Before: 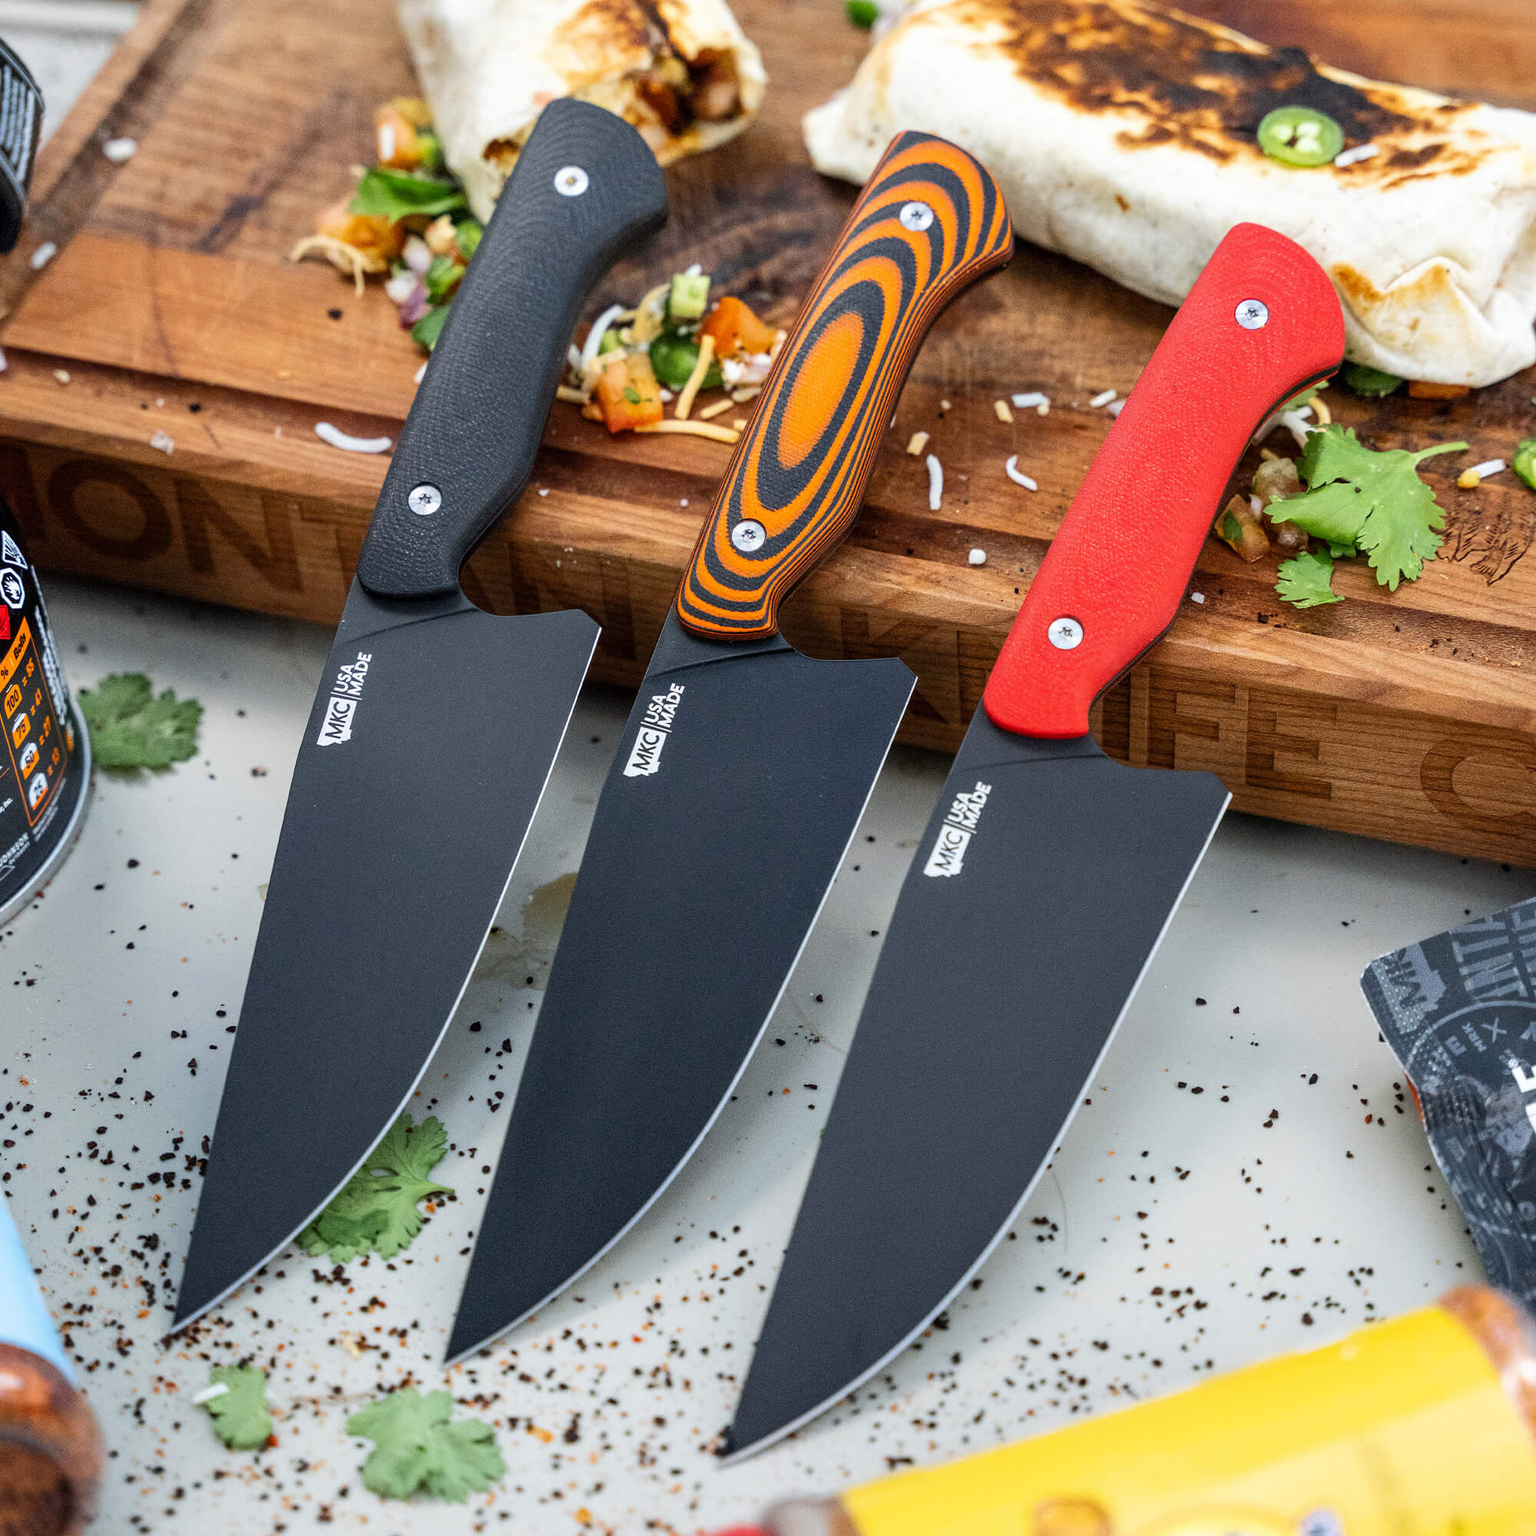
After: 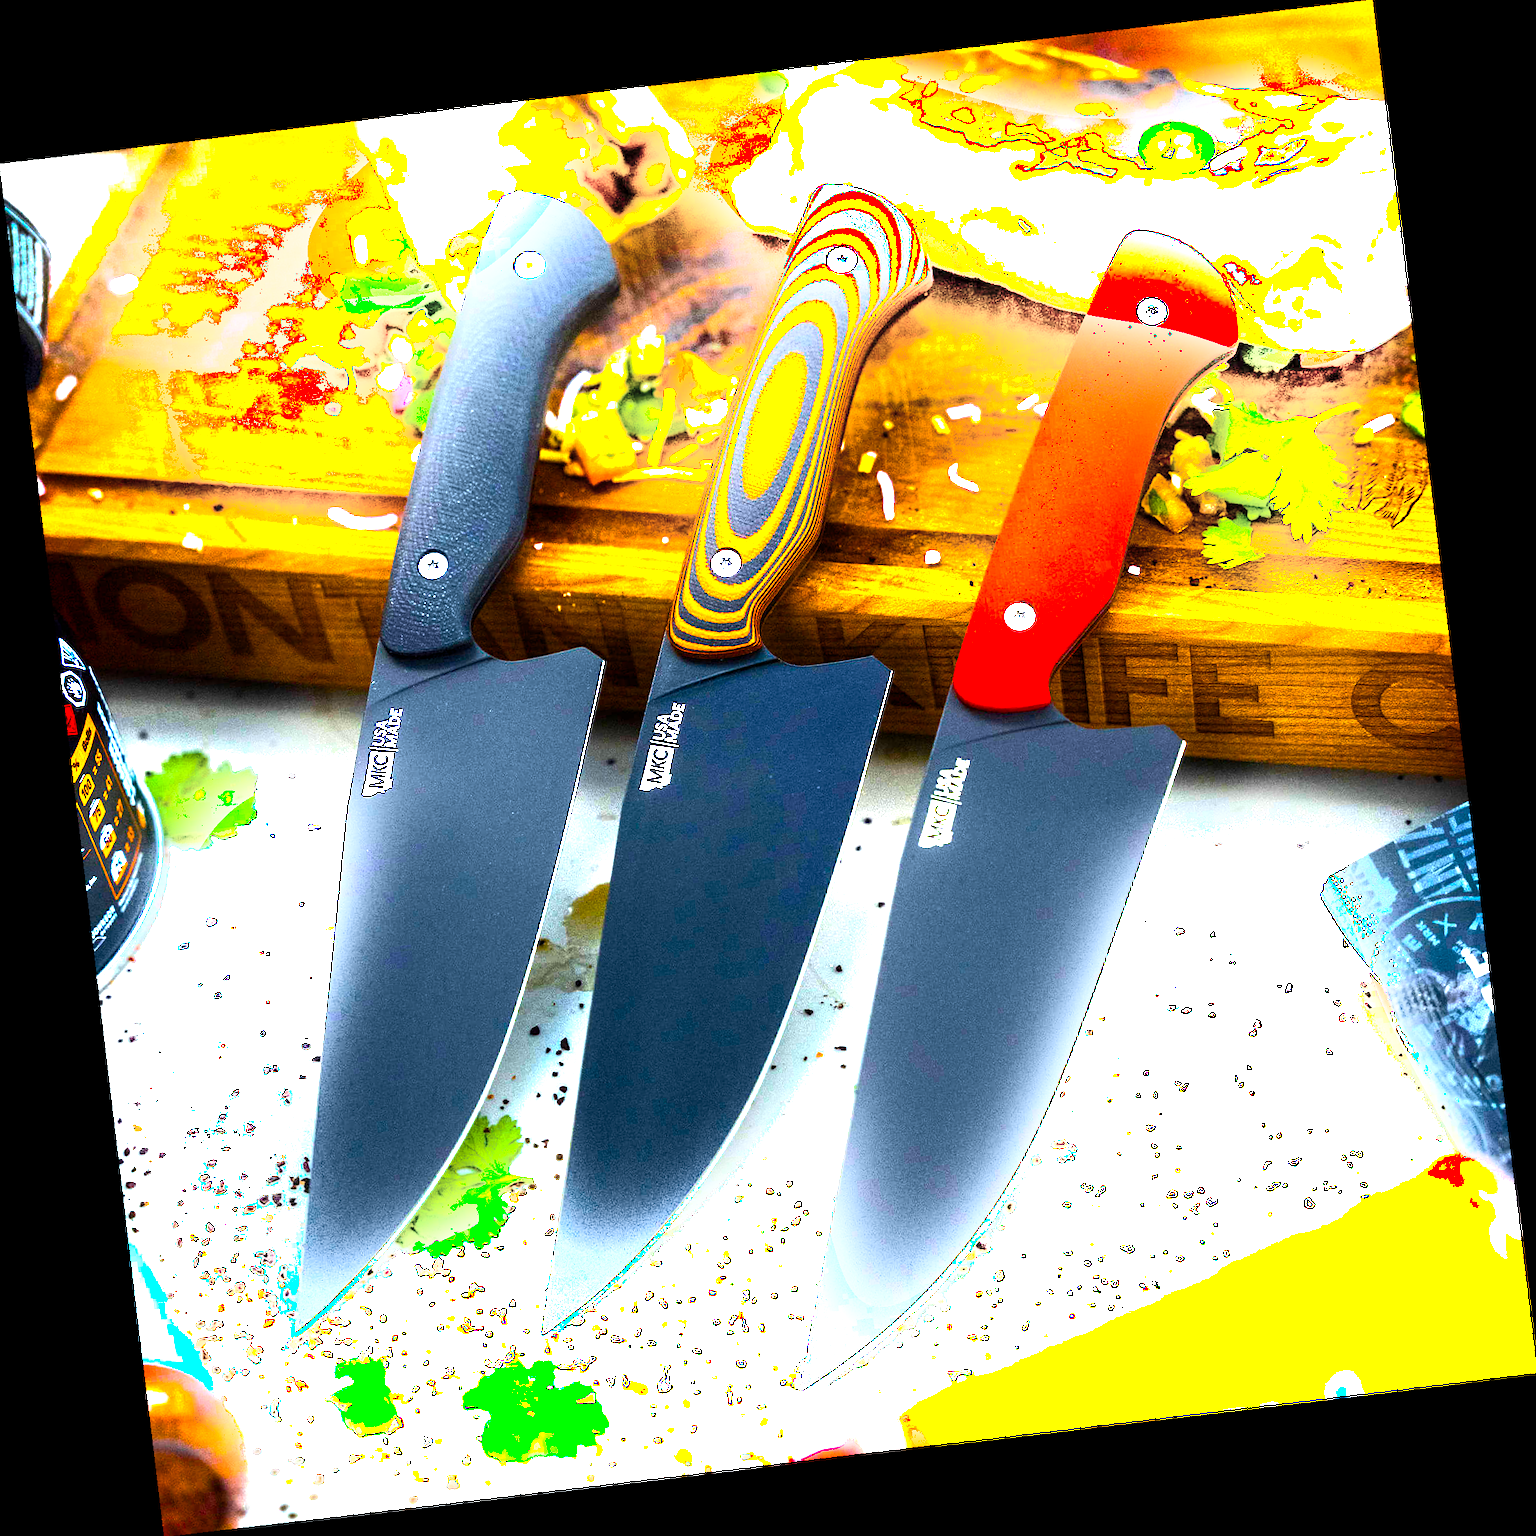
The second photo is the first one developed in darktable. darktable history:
color balance rgb: linear chroma grading › global chroma 20%, perceptual saturation grading › global saturation 65%, perceptual saturation grading › highlights 60%, perceptual saturation grading › mid-tones 50%, perceptual saturation grading › shadows 50%, perceptual brilliance grading › global brilliance 30%, perceptual brilliance grading › highlights 50%, perceptual brilliance grading › mid-tones 50%, perceptual brilliance grading › shadows -22%, global vibrance 20%
rotate and perspective: rotation -6.83°, automatic cropping off
shadows and highlights: shadows -54.3, highlights 86.09, soften with gaussian
